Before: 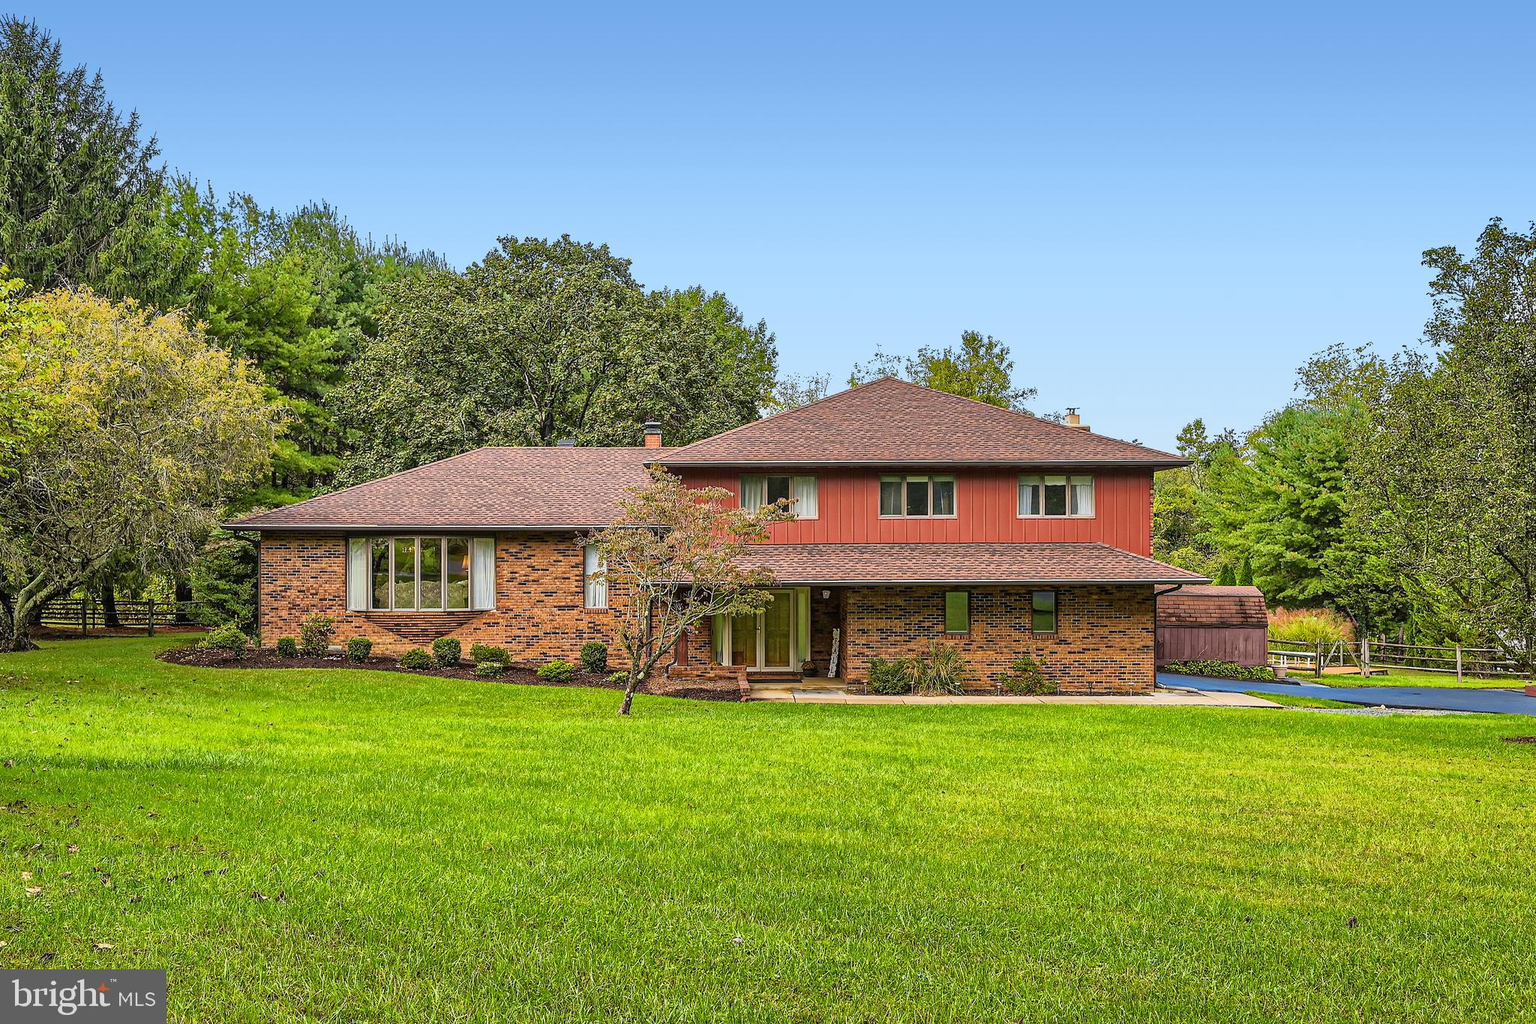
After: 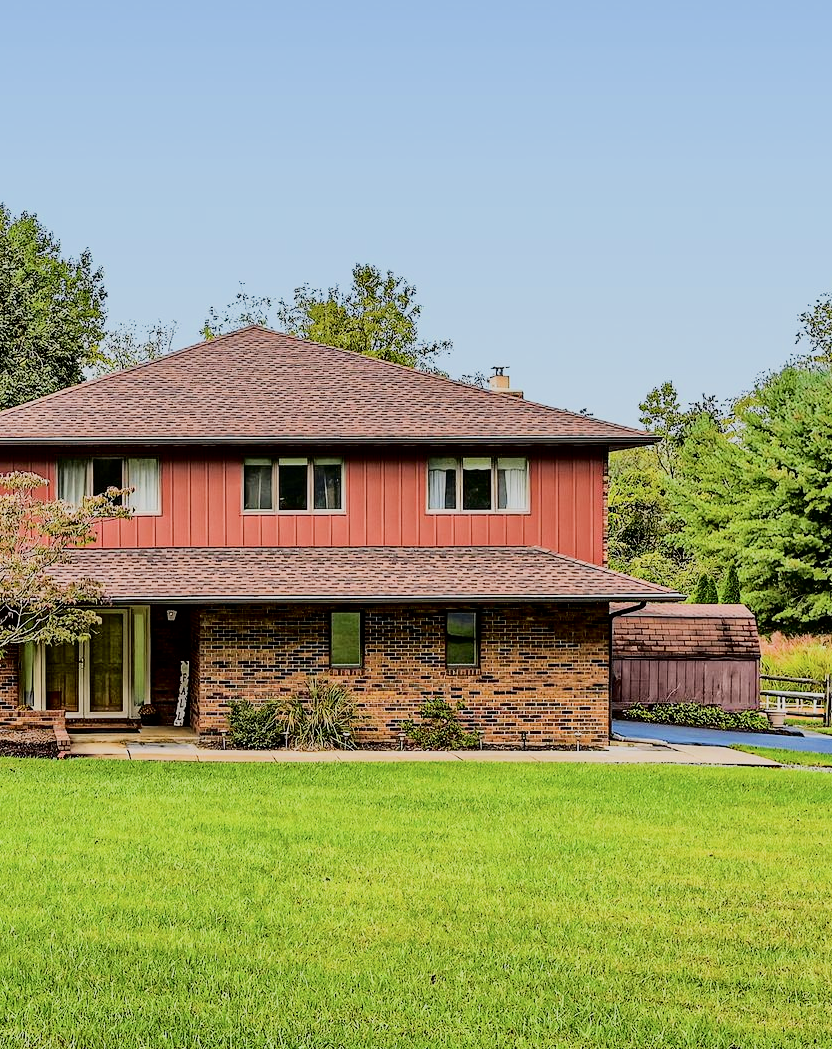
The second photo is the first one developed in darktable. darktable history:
filmic rgb: black relative exposure -7.23 EV, white relative exposure 5.37 EV, hardness 3.02
tone curve: curves: ch0 [(0, 0) (0.003, 0) (0.011, 0.001) (0.025, 0.003) (0.044, 0.005) (0.069, 0.012) (0.1, 0.023) (0.136, 0.039) (0.177, 0.088) (0.224, 0.15) (0.277, 0.24) (0.335, 0.337) (0.399, 0.437) (0.468, 0.535) (0.543, 0.629) (0.623, 0.71) (0.709, 0.782) (0.801, 0.856) (0.898, 0.94) (1, 1)], color space Lab, independent channels, preserve colors none
crop: left 45.439%, top 13.027%, right 13.932%, bottom 10.06%
